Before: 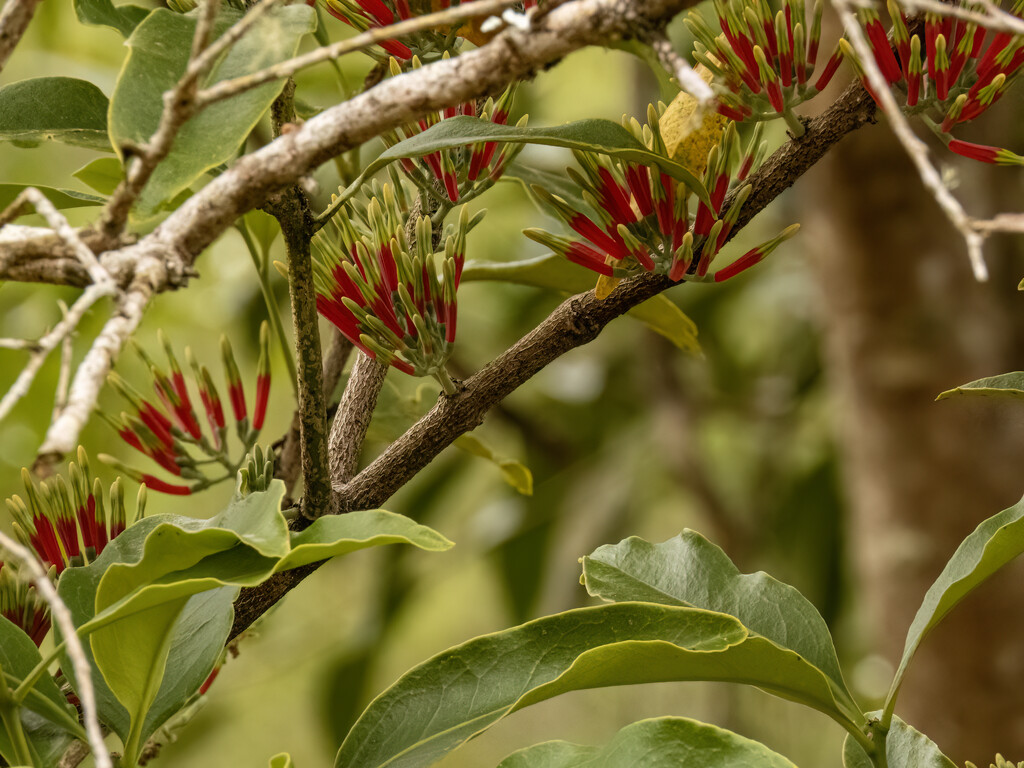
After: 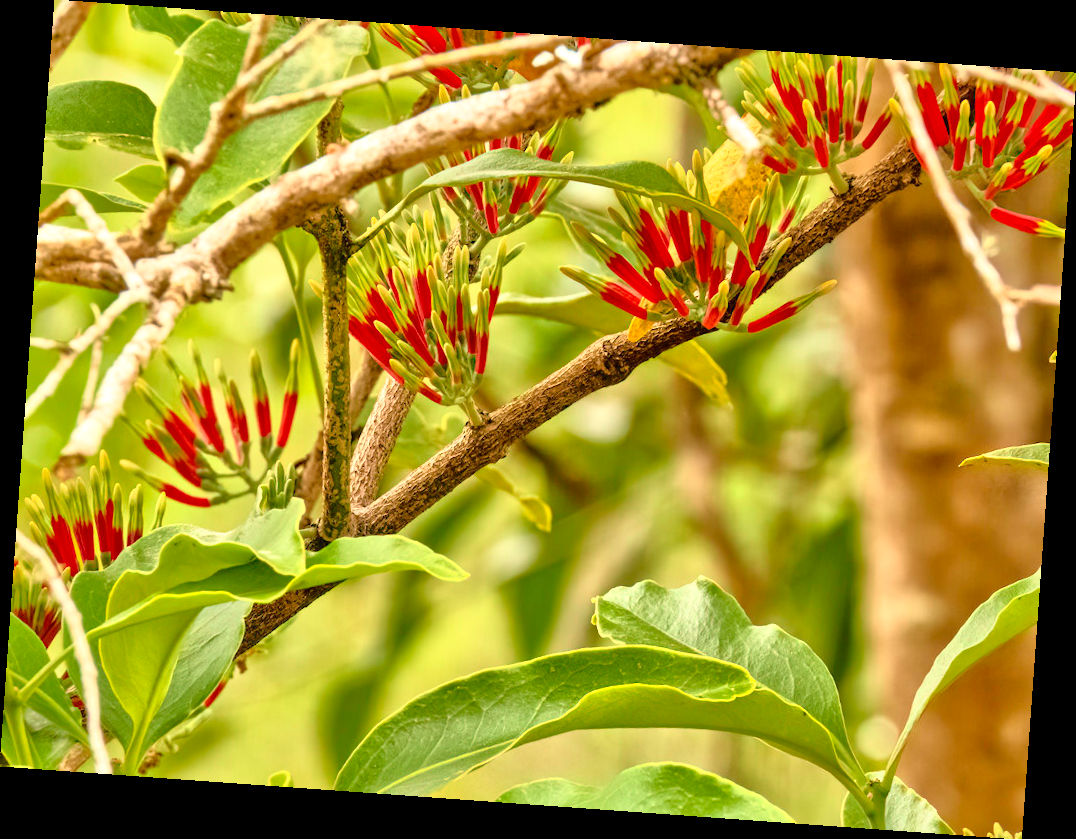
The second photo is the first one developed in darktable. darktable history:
rotate and perspective: rotation 4.1°, automatic cropping off
tone curve: curves: ch0 [(0, 0) (0.091, 0.077) (0.389, 0.458) (0.745, 0.82) (0.844, 0.908) (0.909, 0.942) (1, 0.973)]; ch1 [(0, 0) (0.437, 0.404) (0.5, 0.5) (0.529, 0.55) (0.58, 0.6) (0.616, 0.649) (1, 1)]; ch2 [(0, 0) (0.442, 0.415) (0.5, 0.5) (0.535, 0.557) (0.585, 0.62) (1, 1)], color space Lab, independent channels, preserve colors none
tone equalizer: -8 EV 2 EV, -7 EV 2 EV, -6 EV 2 EV, -5 EV 2 EV, -4 EV 2 EV, -3 EV 1.5 EV, -2 EV 1 EV, -1 EV 0.5 EV
local contrast: mode bilateral grid, contrast 20, coarseness 50, detail 141%, midtone range 0.2
